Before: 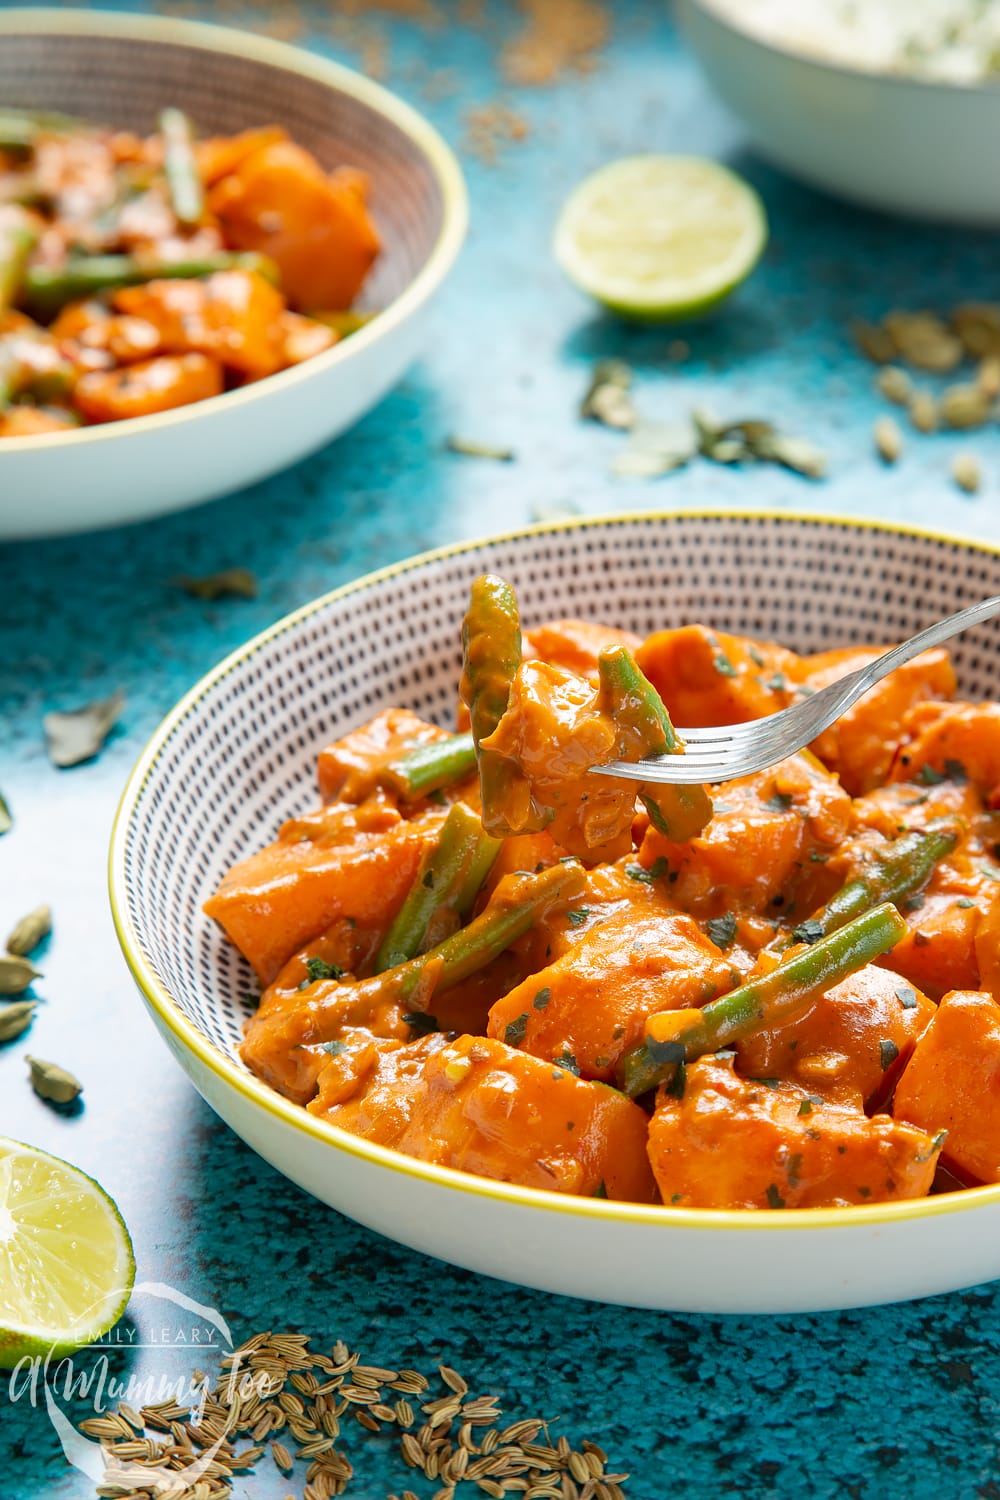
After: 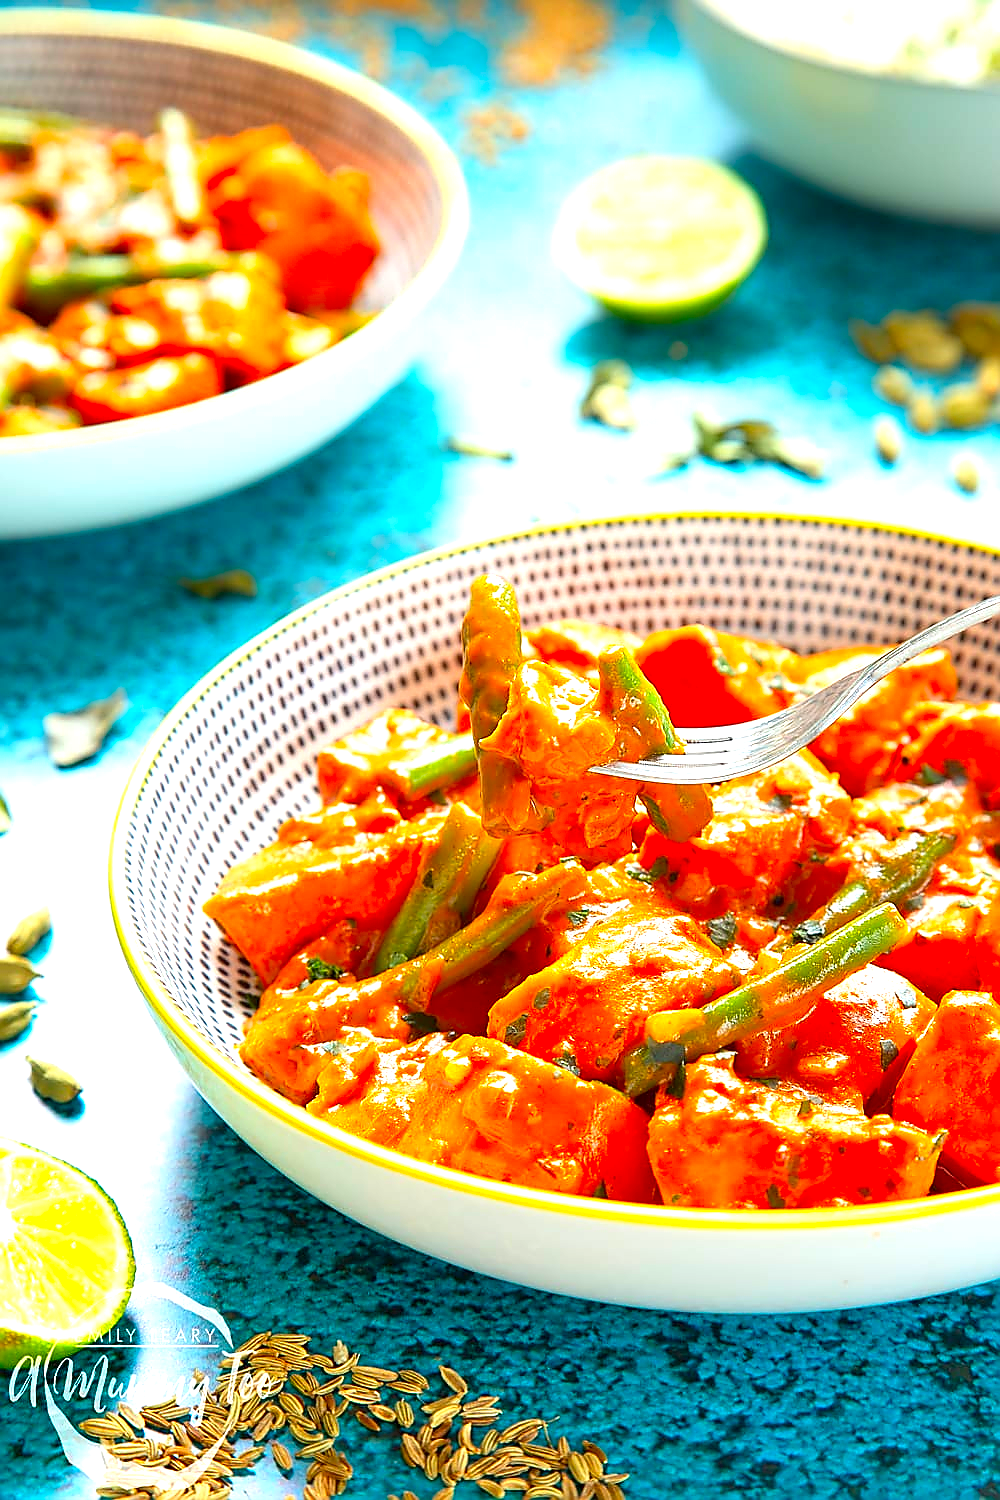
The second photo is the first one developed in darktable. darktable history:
exposure: black level correction 0, exposure 0.9 EV, compensate highlight preservation false
contrast brightness saturation: saturation 0.5
sharpen: radius 1.4, amount 1.25, threshold 0.7
